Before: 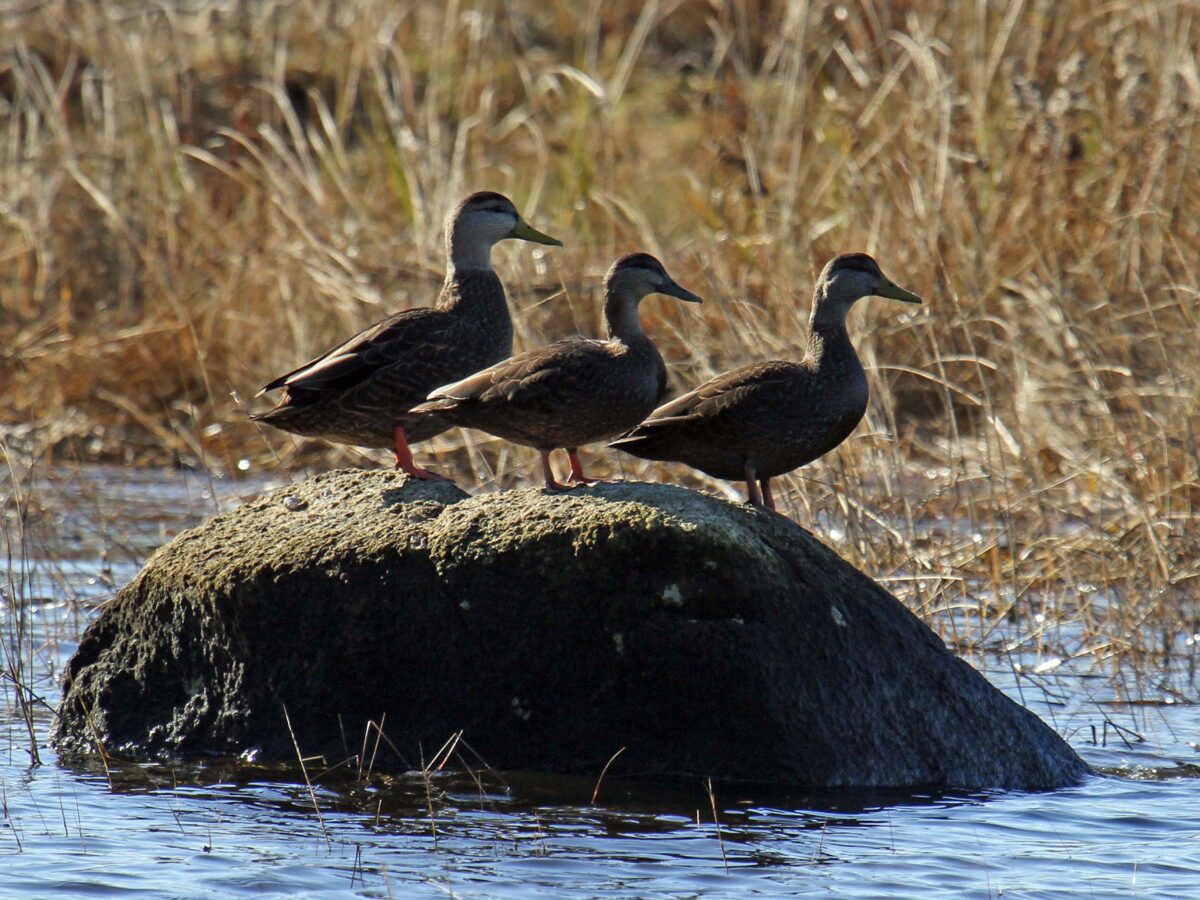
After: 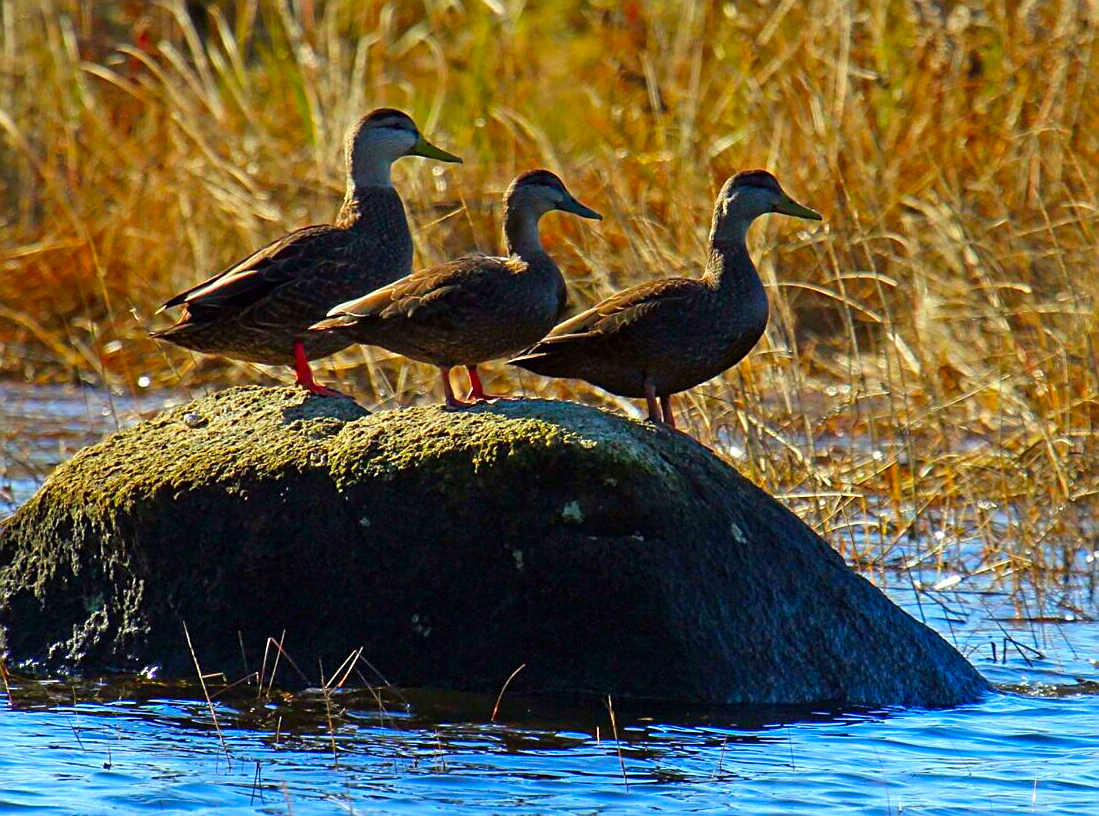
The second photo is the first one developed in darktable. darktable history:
crop and rotate: left 8.339%, top 9.329%
color correction: highlights b* -0.017, saturation 2.14
sharpen: on, module defaults
